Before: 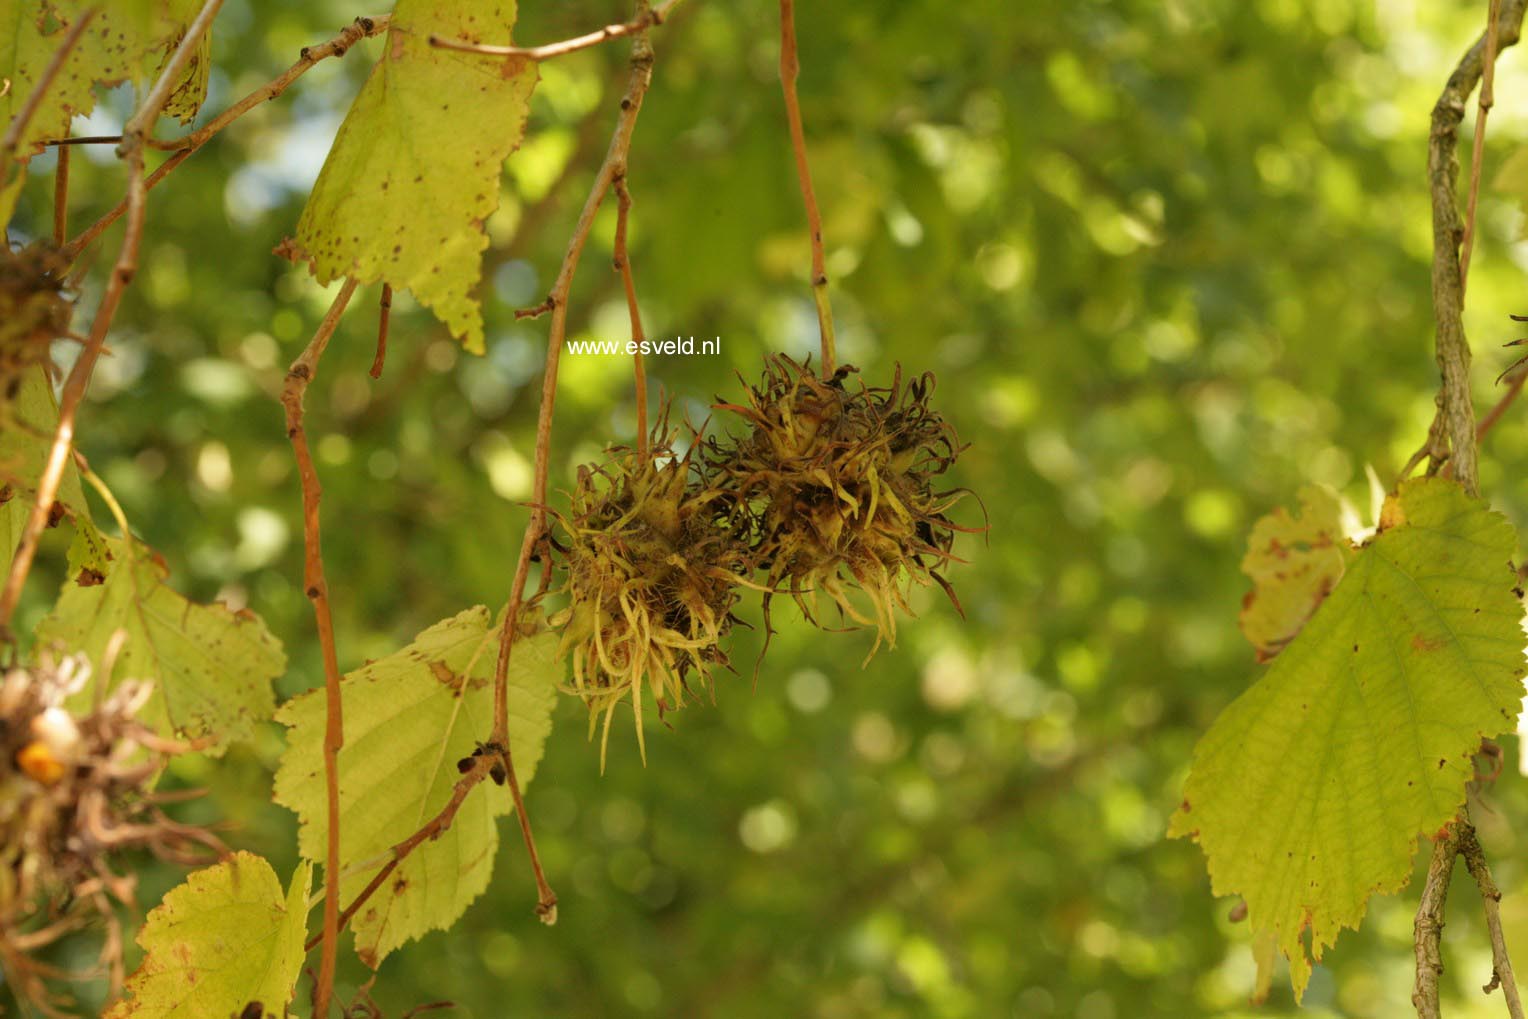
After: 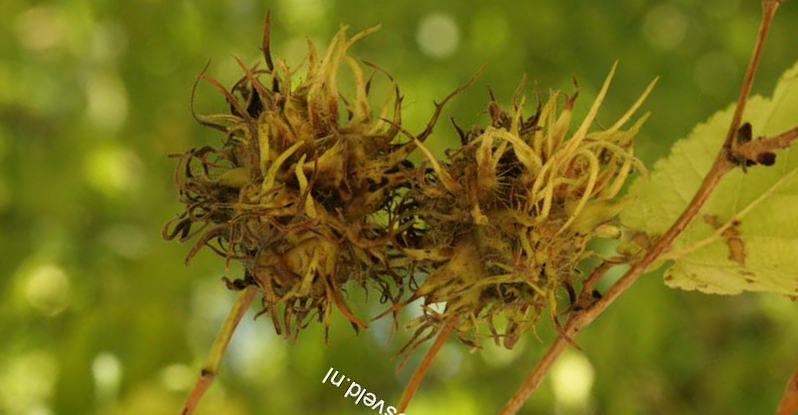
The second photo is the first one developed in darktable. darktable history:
crop and rotate: angle 147.22°, left 9.134%, top 15.607%, right 4.548%, bottom 16.992%
